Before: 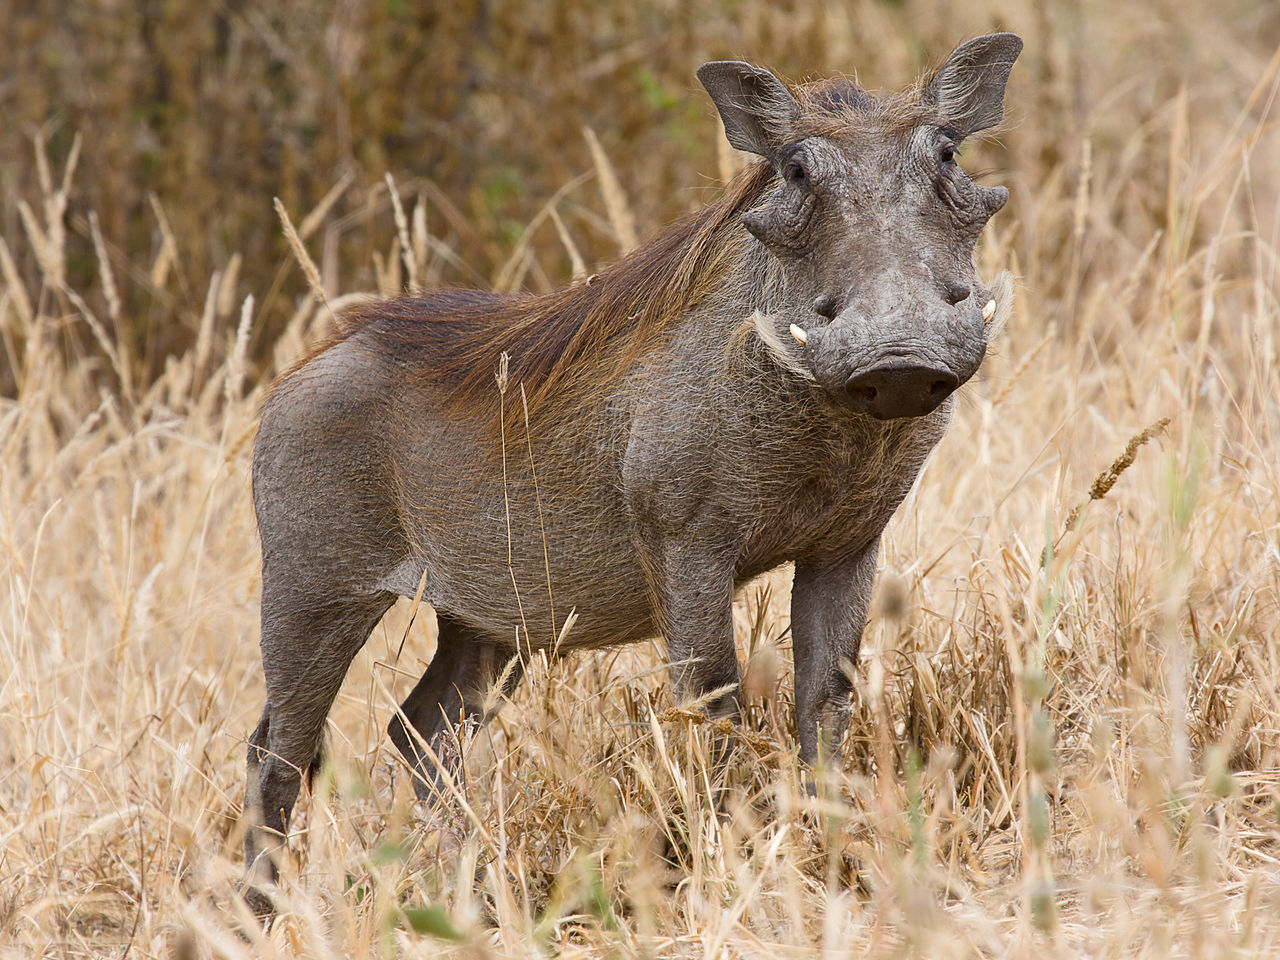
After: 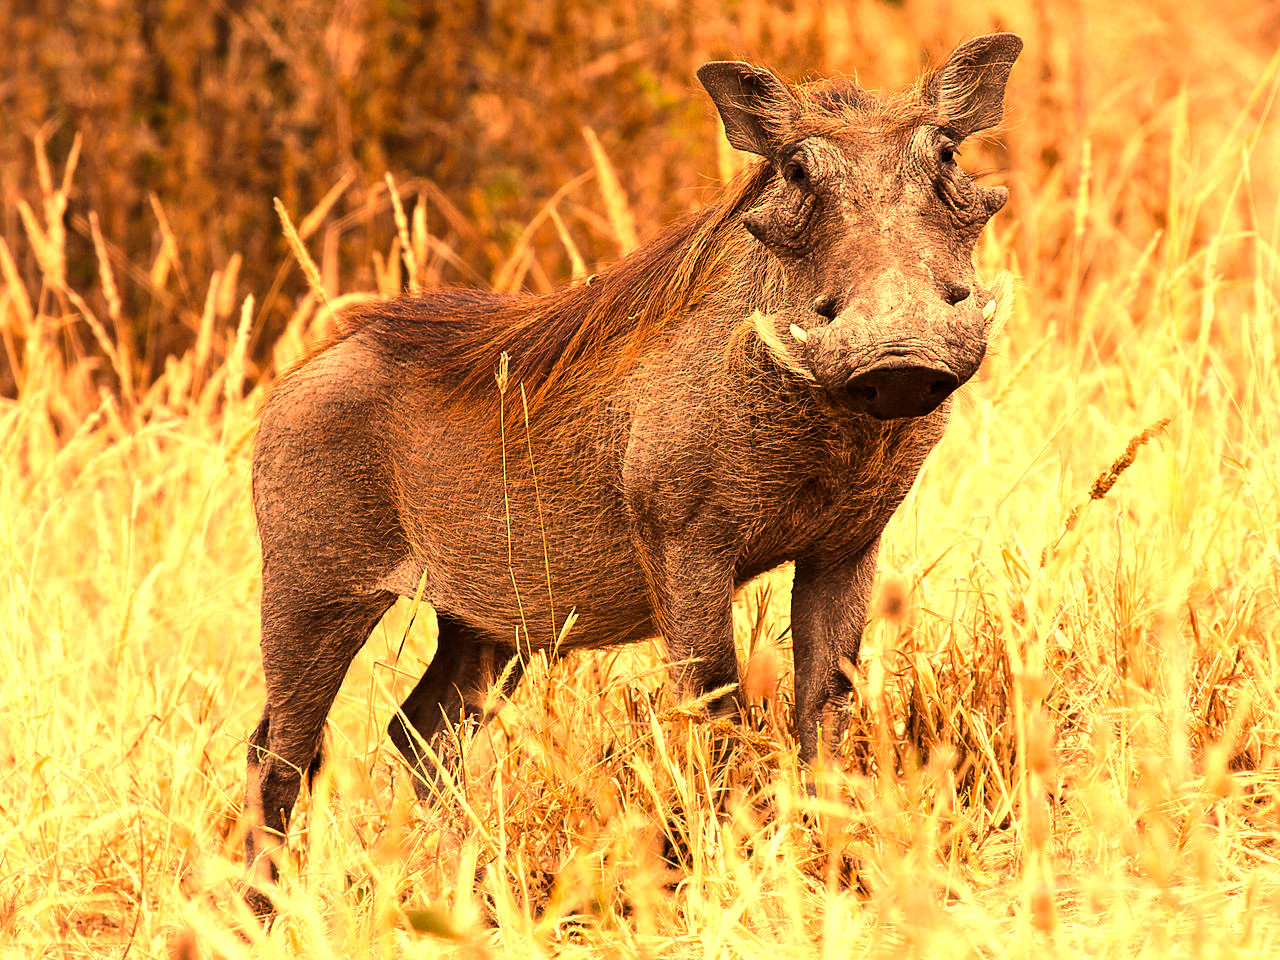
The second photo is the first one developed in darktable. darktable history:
tone equalizer: -8 EV -0.417 EV, -7 EV -0.389 EV, -6 EV -0.333 EV, -5 EV -0.222 EV, -3 EV 0.222 EV, -2 EV 0.333 EV, -1 EV 0.389 EV, +0 EV 0.417 EV, edges refinement/feathering 500, mask exposure compensation -1.57 EV, preserve details no
color balance rgb: shadows lift › luminance -10%, power › luminance -9%, linear chroma grading › global chroma 10%, global vibrance 10%, contrast 15%, saturation formula JzAzBz (2021)
white balance: red 1.467, blue 0.684
